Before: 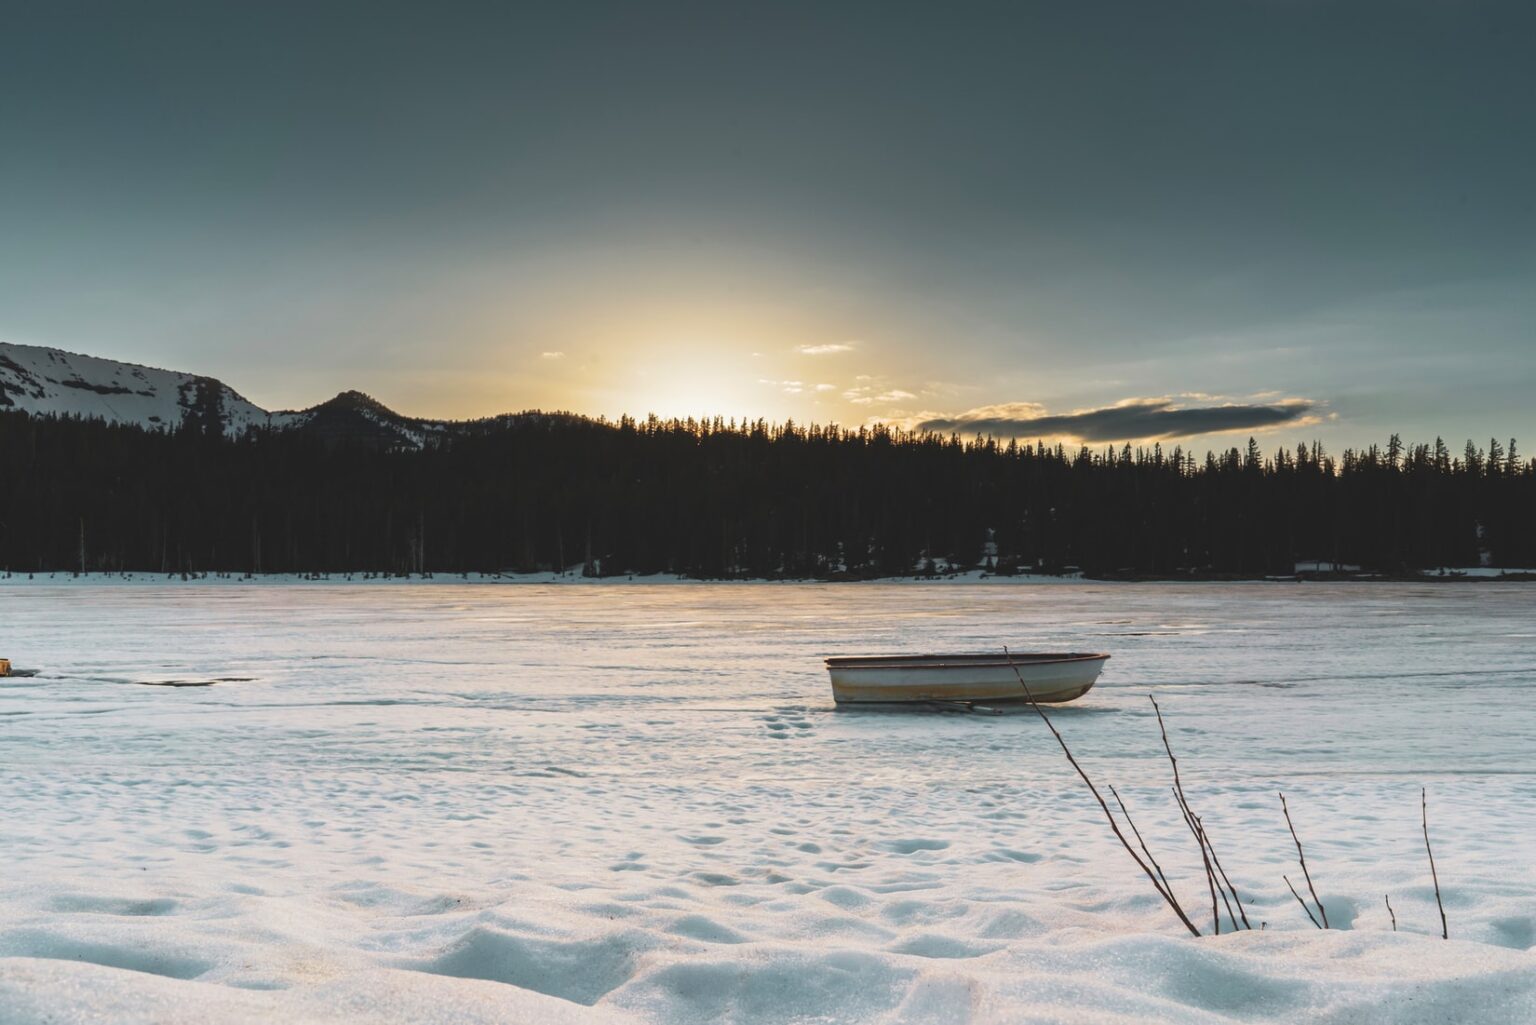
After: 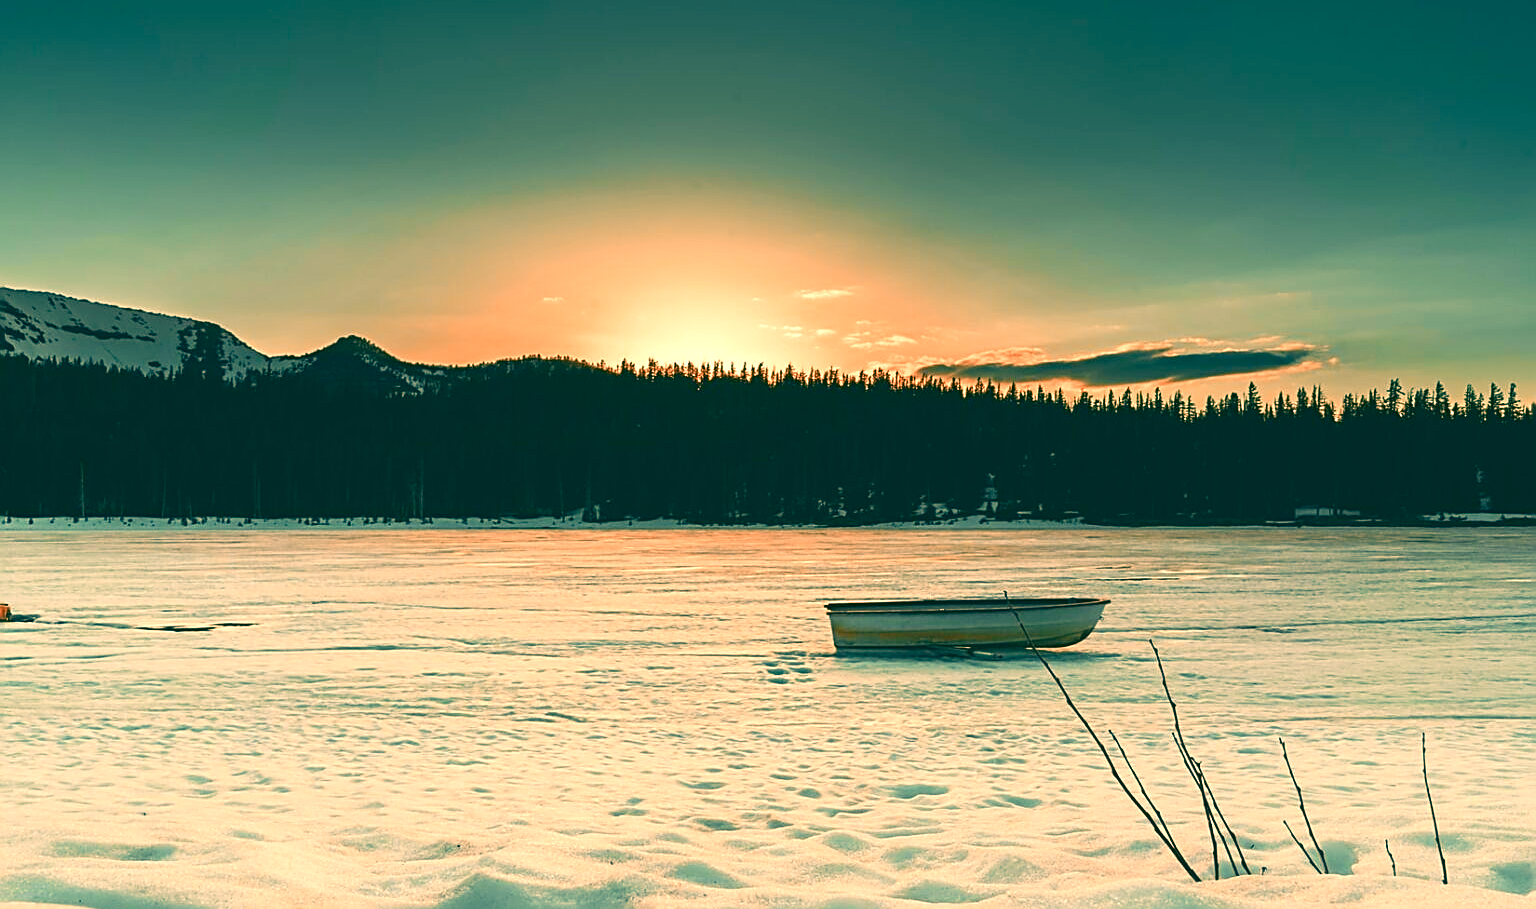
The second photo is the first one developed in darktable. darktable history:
color correction: highlights a* 1.85, highlights b* 34.66, shadows a* -36.82, shadows b* -5.54
color balance rgb: shadows lift › luminance 0.649%, shadows lift › chroma 6.948%, shadows lift › hue 297.54°, perceptual saturation grading › global saturation 30.228%, perceptual brilliance grading › highlights 11.347%
crop and rotate: top 5.452%, bottom 5.786%
sharpen: amount 0.895
color zones: curves: ch2 [(0, 0.5) (0.084, 0.497) (0.323, 0.335) (0.4, 0.497) (1, 0.5)]
